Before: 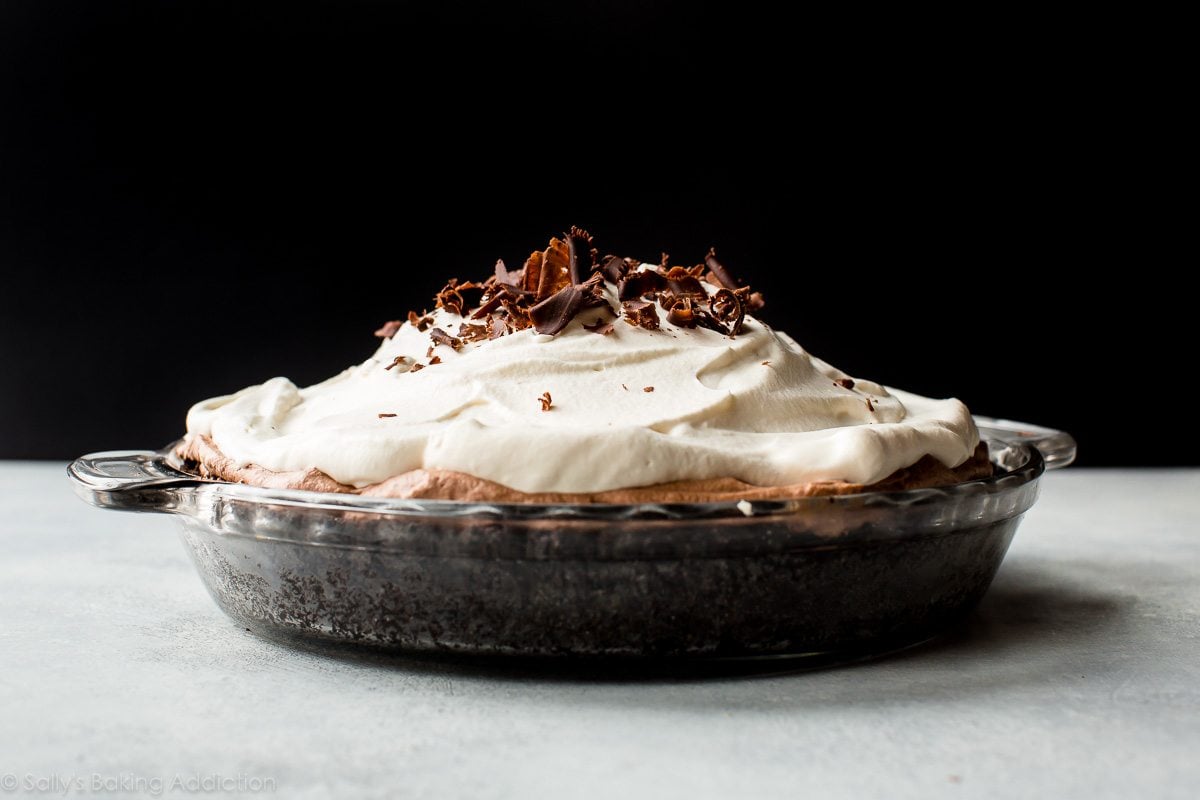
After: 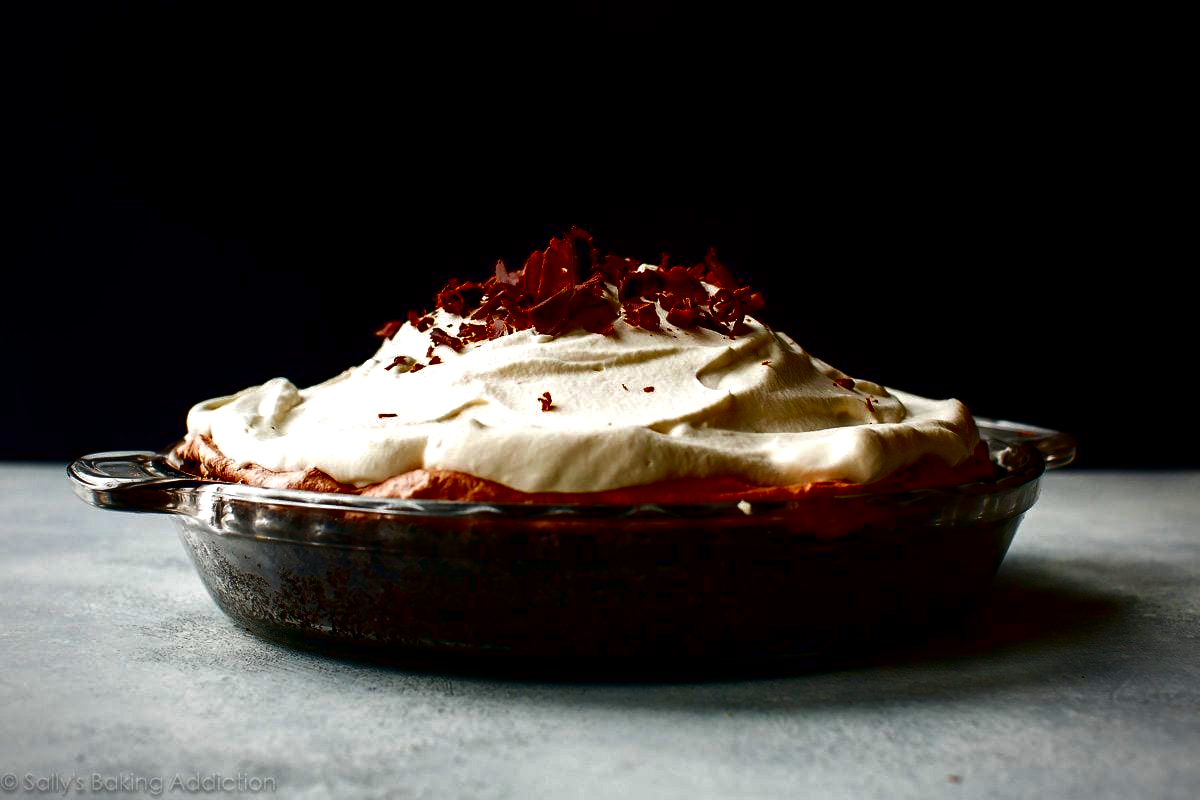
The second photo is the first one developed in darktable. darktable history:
exposure: exposure 0.2 EV, compensate highlight preservation false
color balance rgb: shadows lift › chroma 1.04%, shadows lift › hue 217.14°, perceptual saturation grading › global saturation 0.353%
vignetting: on, module defaults
contrast brightness saturation: brightness -0.994, saturation 0.997
